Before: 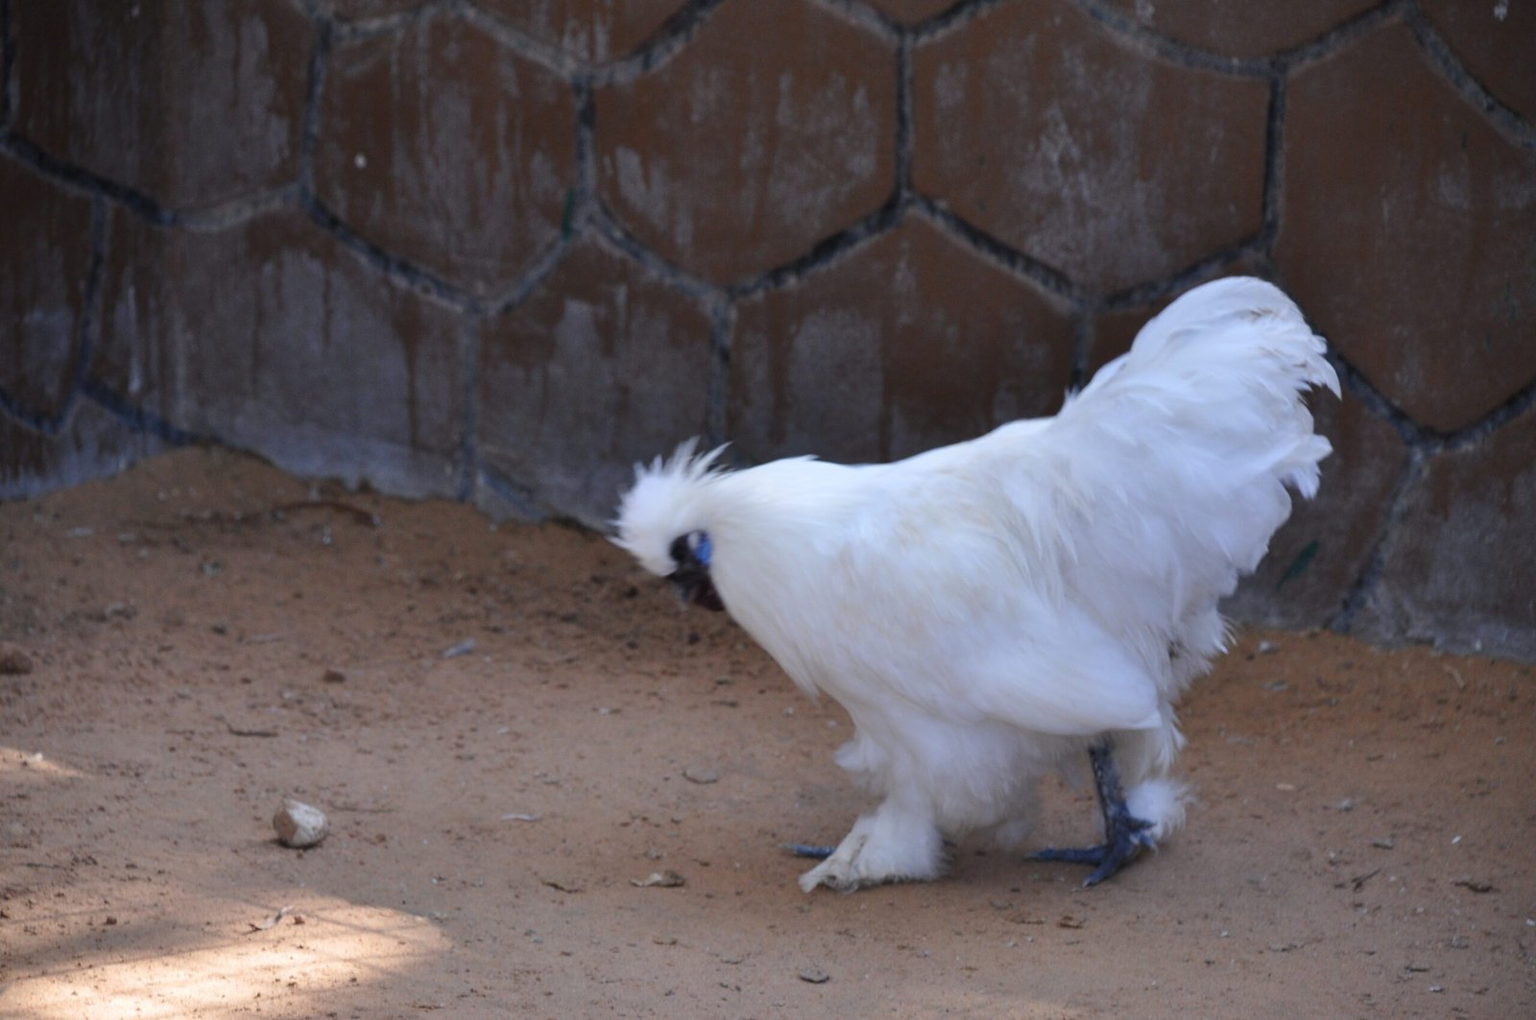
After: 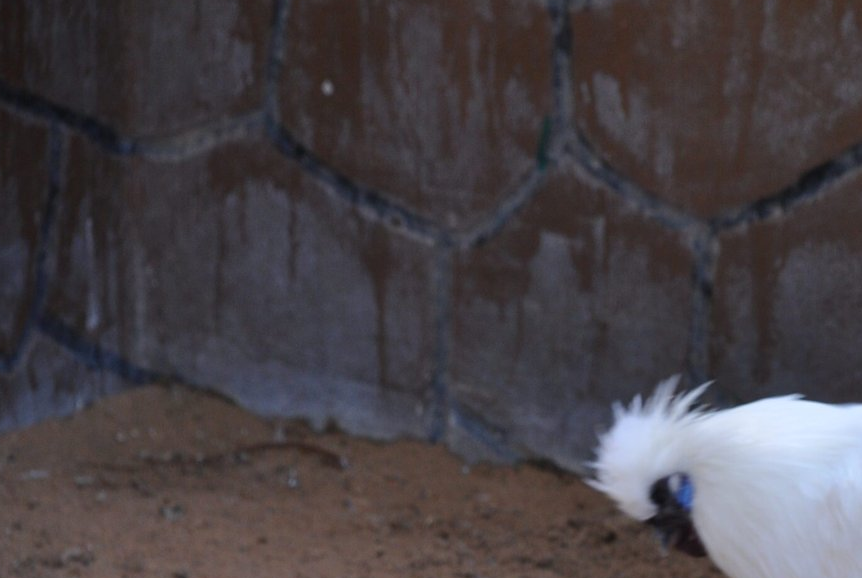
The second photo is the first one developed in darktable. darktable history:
crop and rotate: left 3.065%, top 7.59%, right 43.024%, bottom 38.003%
